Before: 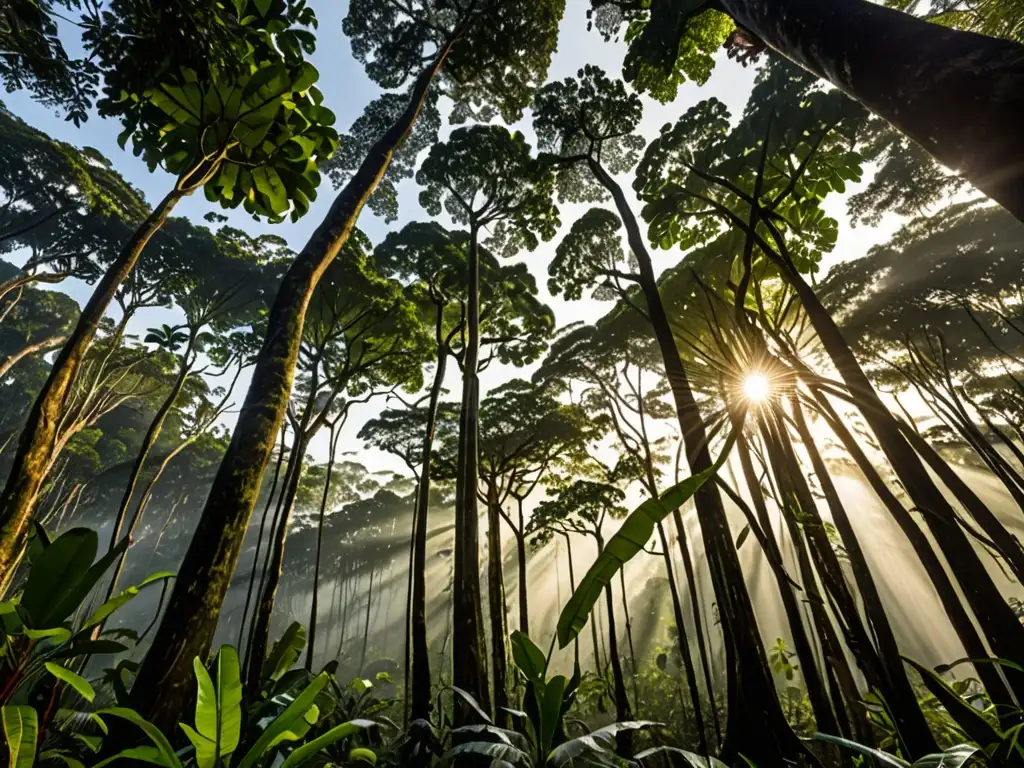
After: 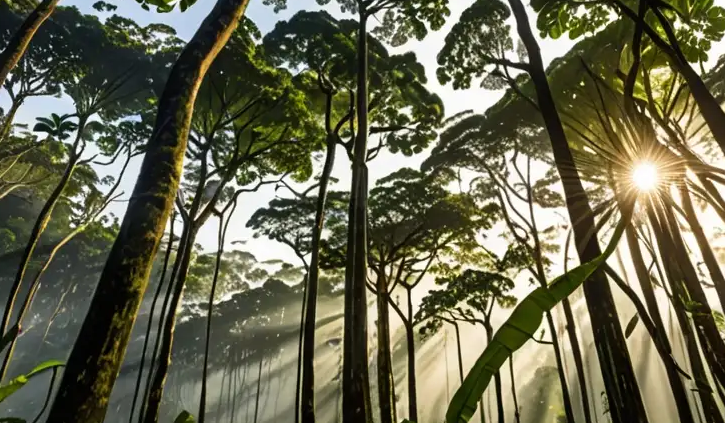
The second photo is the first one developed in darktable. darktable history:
crop: left 10.889%, top 27.585%, right 18.273%, bottom 17.28%
